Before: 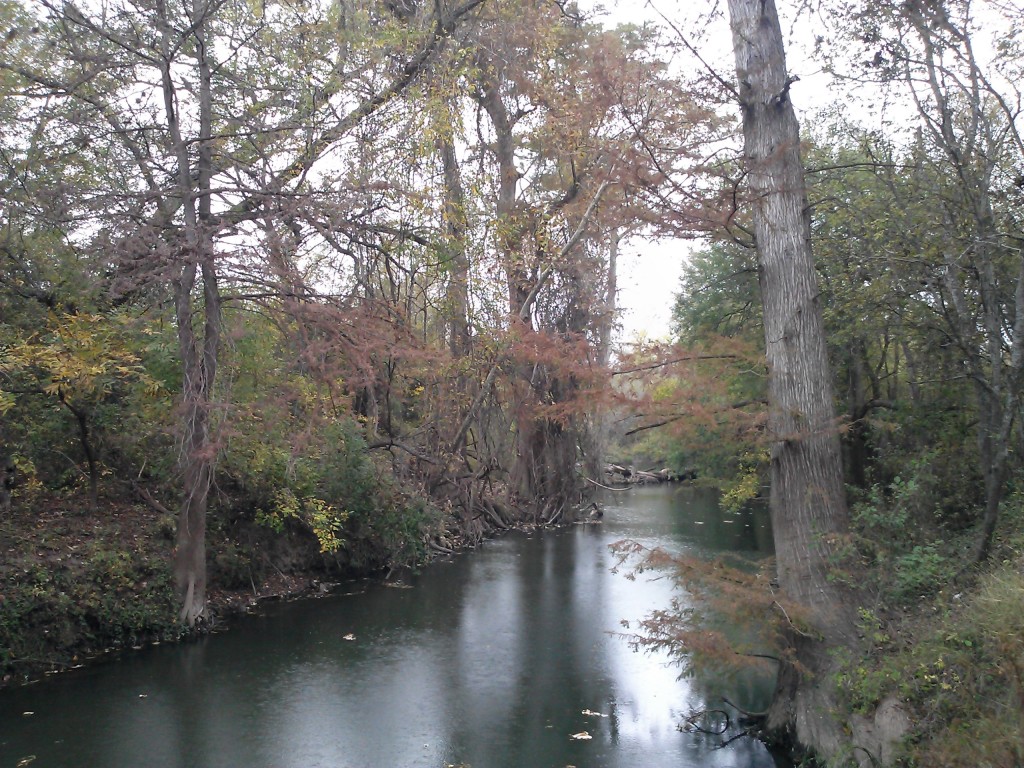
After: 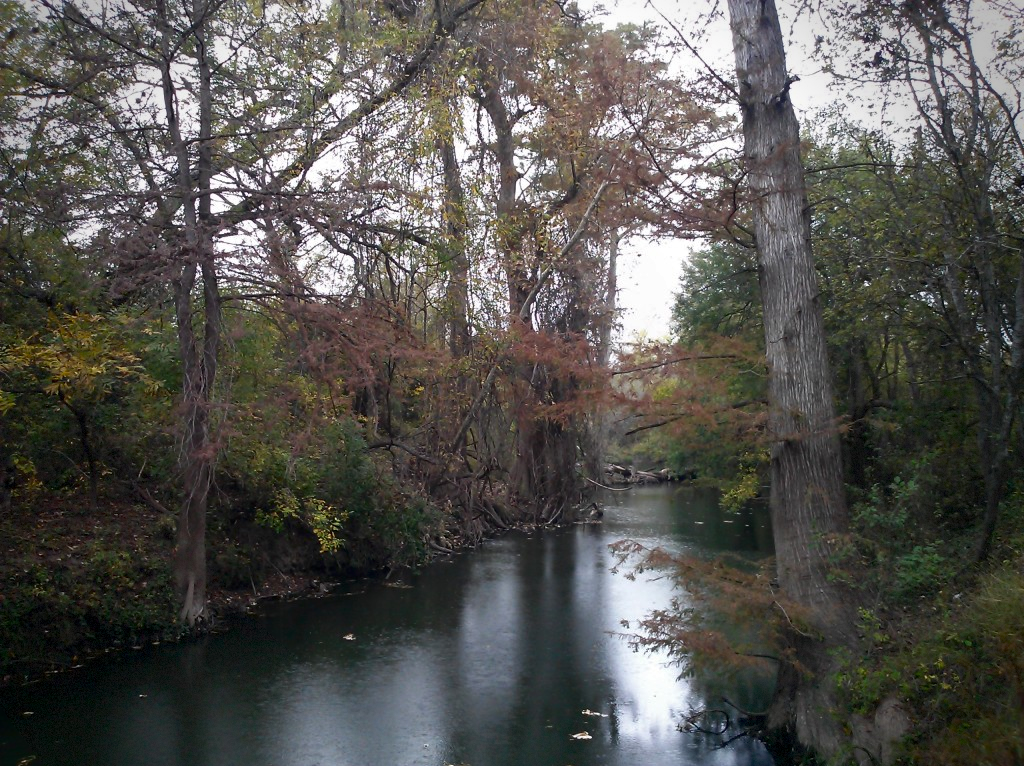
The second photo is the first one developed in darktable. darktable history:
contrast brightness saturation: brightness -0.198, saturation 0.079
vignetting: fall-off start 67.32%, saturation 0.369, center (-0.014, 0), width/height ratio 1.009, dithering 8-bit output
crop: top 0.039%, bottom 0.153%
exposure: black level correction 0.002, compensate highlight preservation false
